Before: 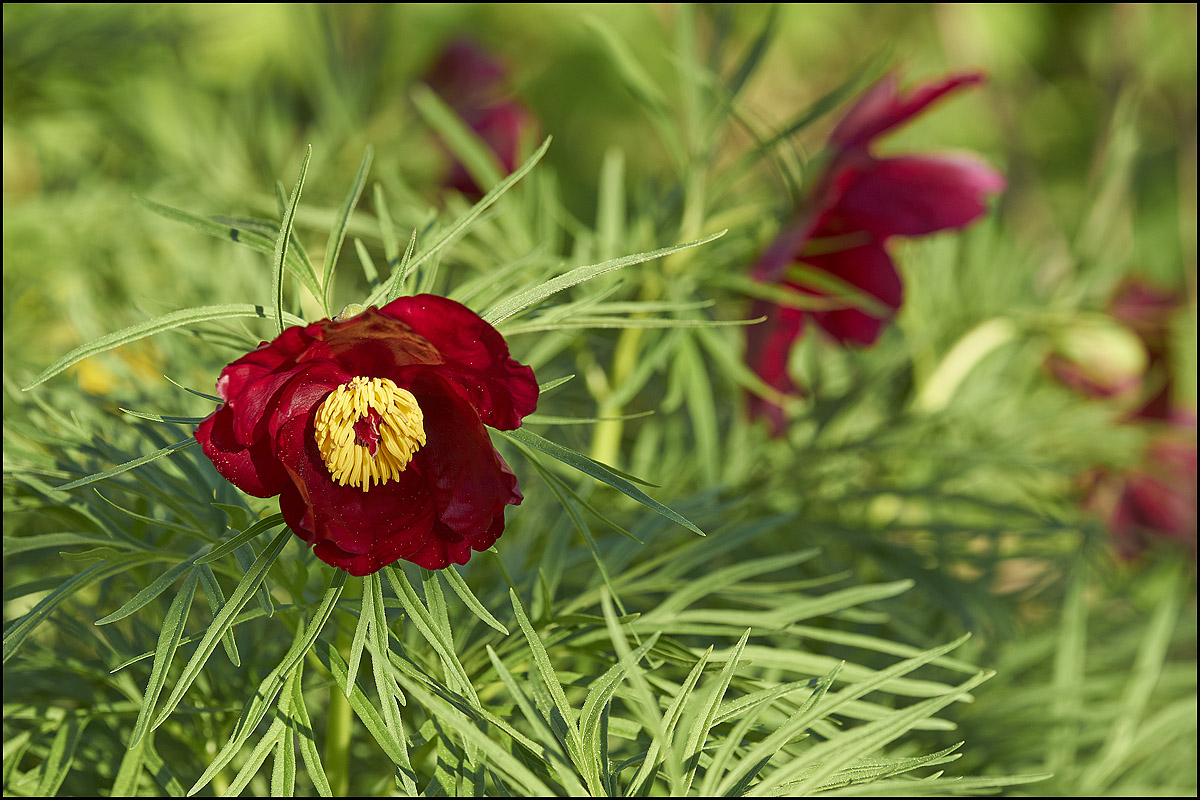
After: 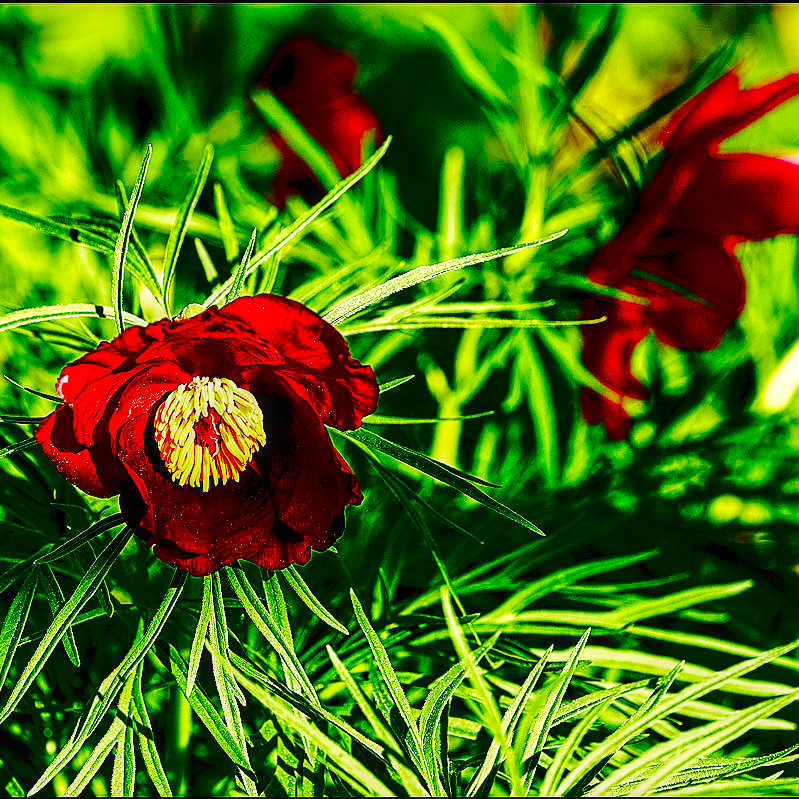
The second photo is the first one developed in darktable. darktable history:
exposure: black level correction 0.047, exposure 0.013 EV, compensate highlight preservation false
base curve: curves: ch0 [(0, 0.015) (0.085, 0.116) (0.134, 0.298) (0.19, 0.545) (0.296, 0.764) (0.599, 0.982) (1, 1)], preserve colors none
contrast brightness saturation: brightness -1, saturation 1
crop and rotate: left 13.342%, right 19.991%
sharpen: on, module defaults
local contrast: detail 142%
